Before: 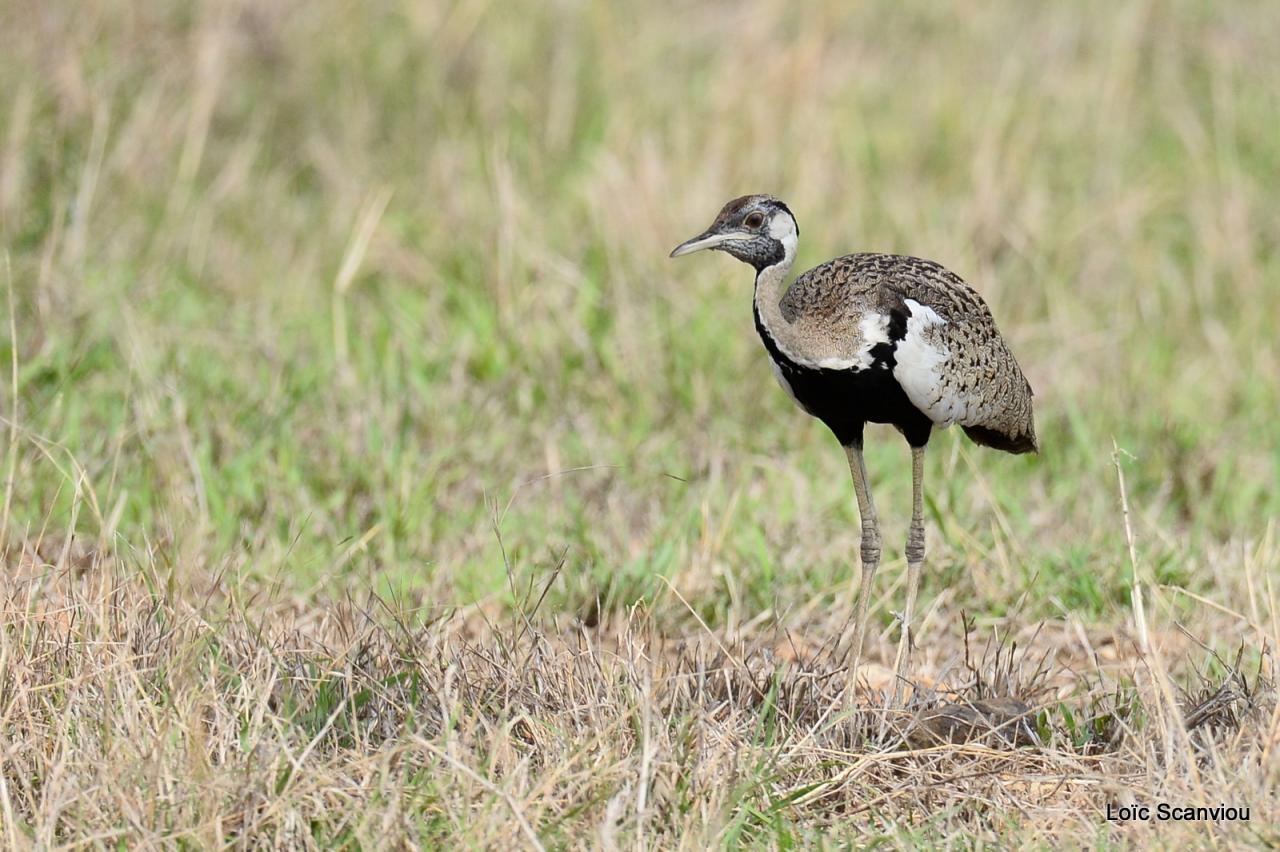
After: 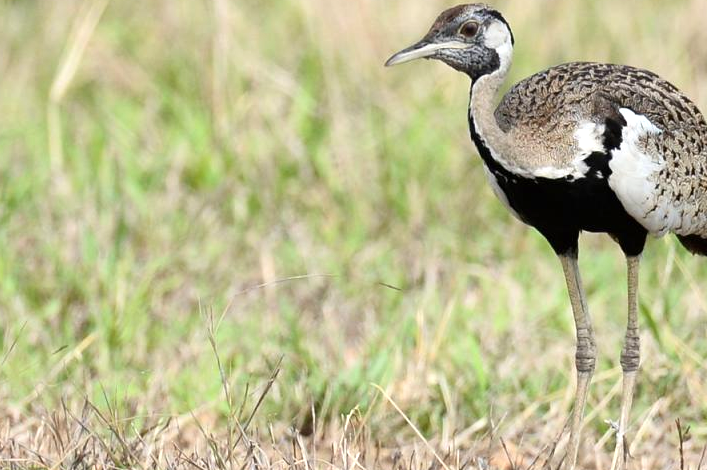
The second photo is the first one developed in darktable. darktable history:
crop and rotate: left 22.266%, top 22.421%, right 22.475%, bottom 22.355%
exposure: exposure 0.377 EV, compensate highlight preservation false
